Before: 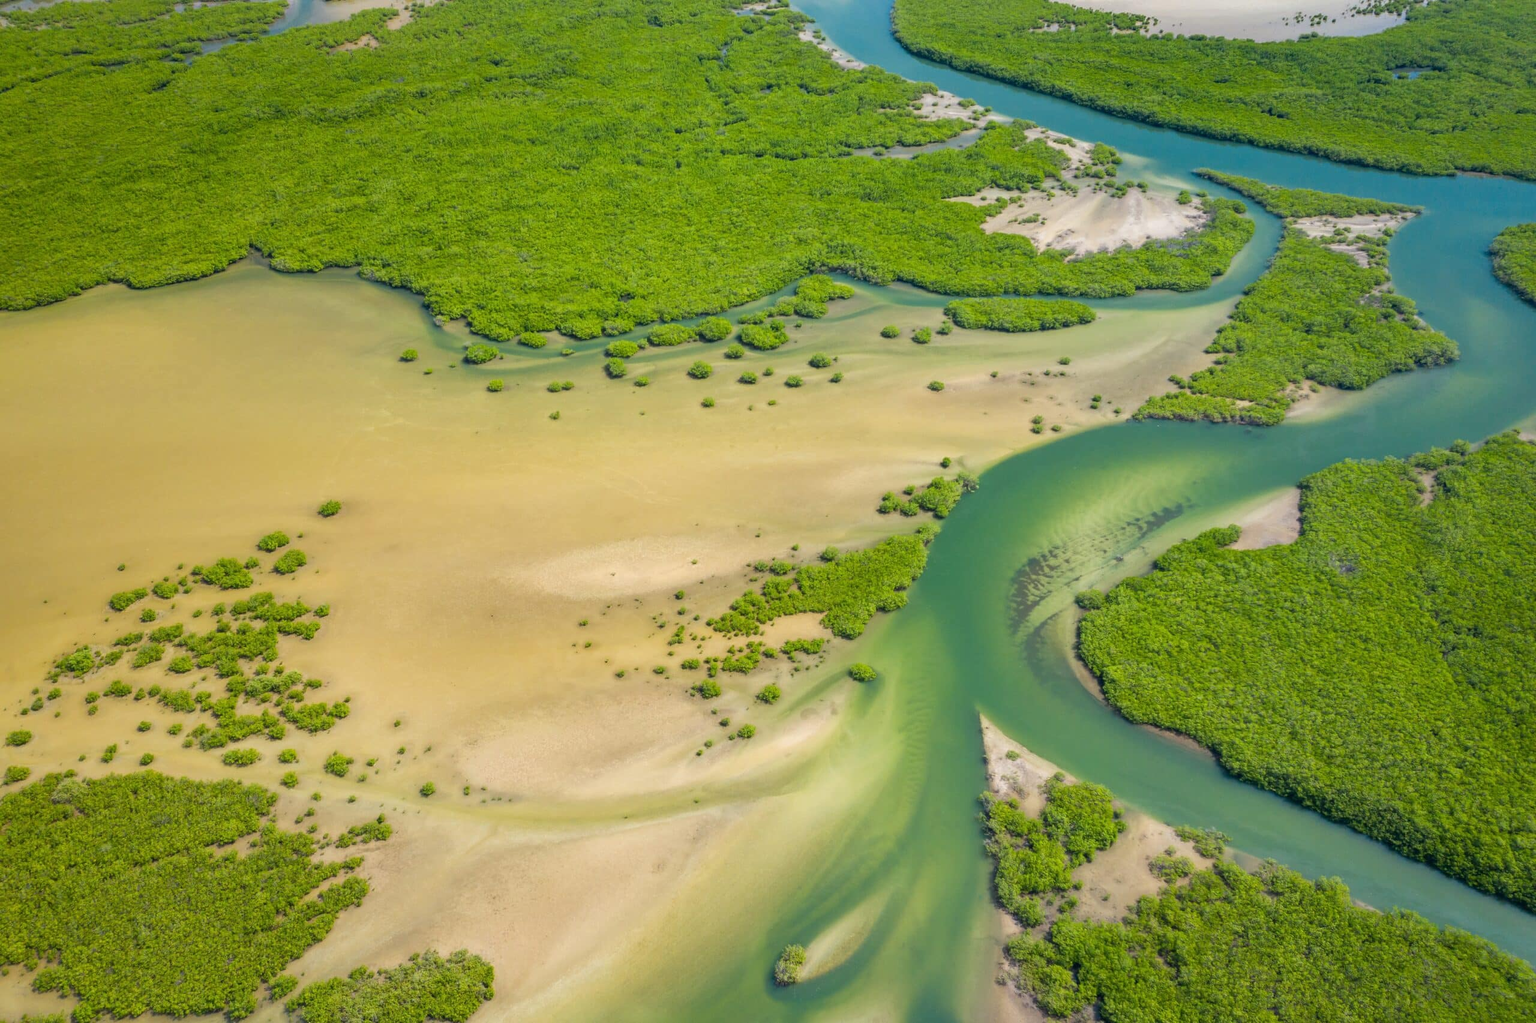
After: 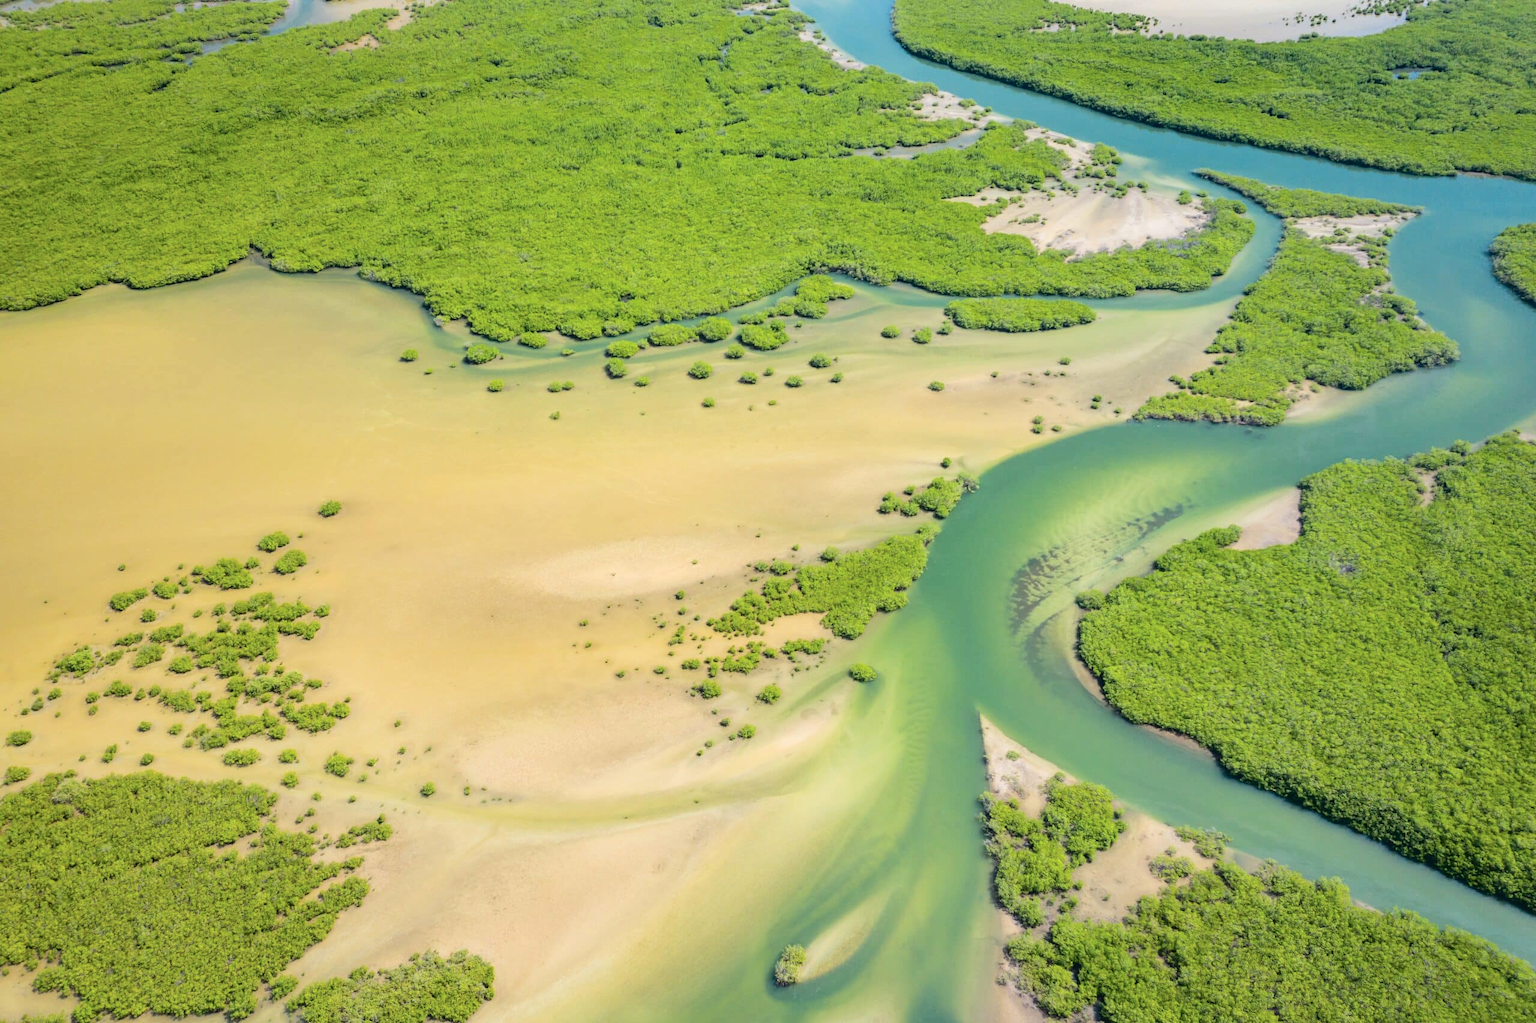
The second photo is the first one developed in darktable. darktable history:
tone curve: curves: ch0 [(0, 0) (0.003, 0.044) (0.011, 0.045) (0.025, 0.048) (0.044, 0.051) (0.069, 0.065) (0.1, 0.08) (0.136, 0.108) (0.177, 0.152) (0.224, 0.216) (0.277, 0.305) (0.335, 0.392) (0.399, 0.481) (0.468, 0.579) (0.543, 0.658) (0.623, 0.729) (0.709, 0.8) (0.801, 0.867) (0.898, 0.93) (1, 1)], color space Lab, independent channels, preserve colors none
